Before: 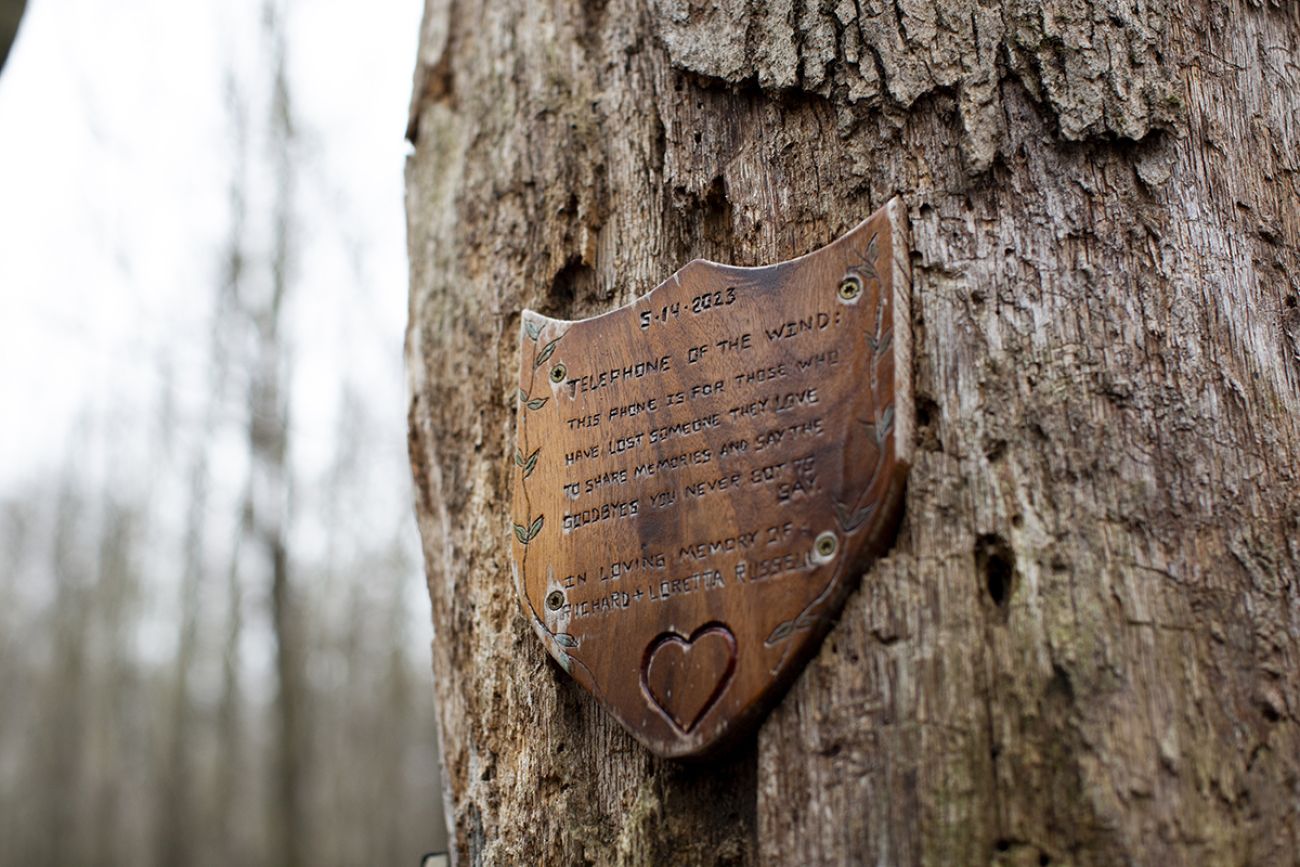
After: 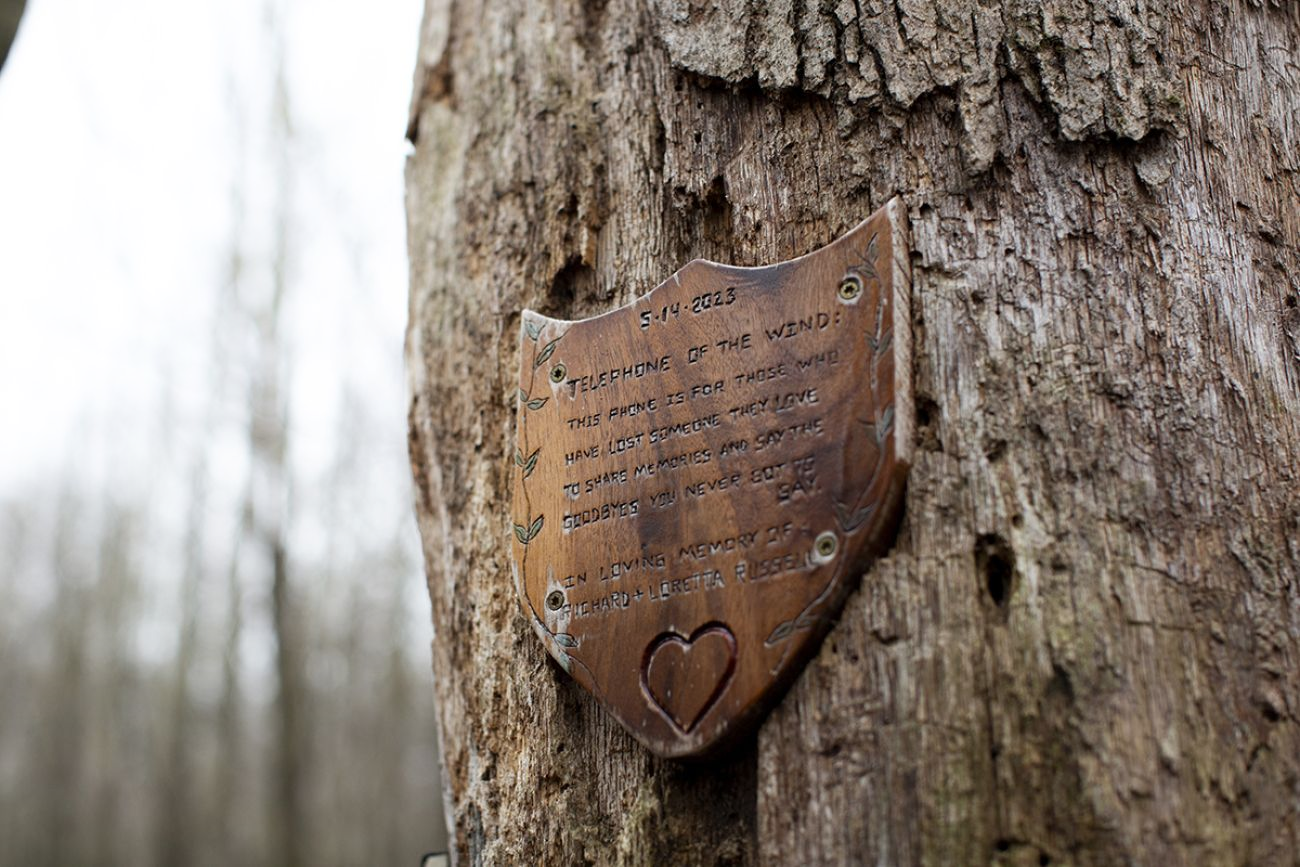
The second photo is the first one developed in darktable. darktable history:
shadows and highlights: shadows -23.08, highlights 46.15, soften with gaussian
contrast brightness saturation: saturation -0.05
